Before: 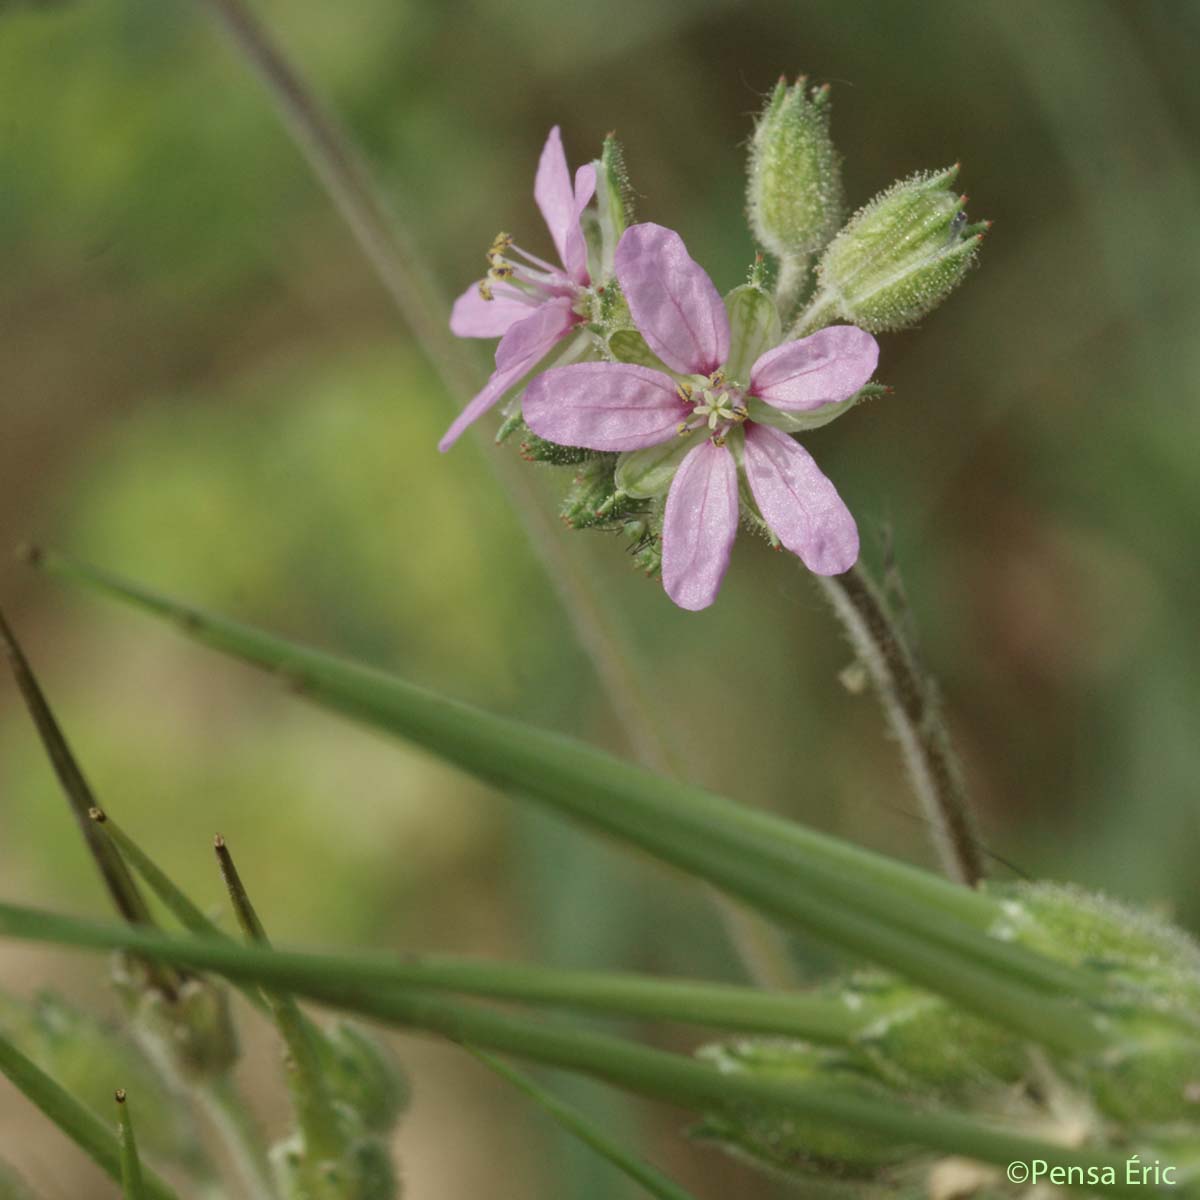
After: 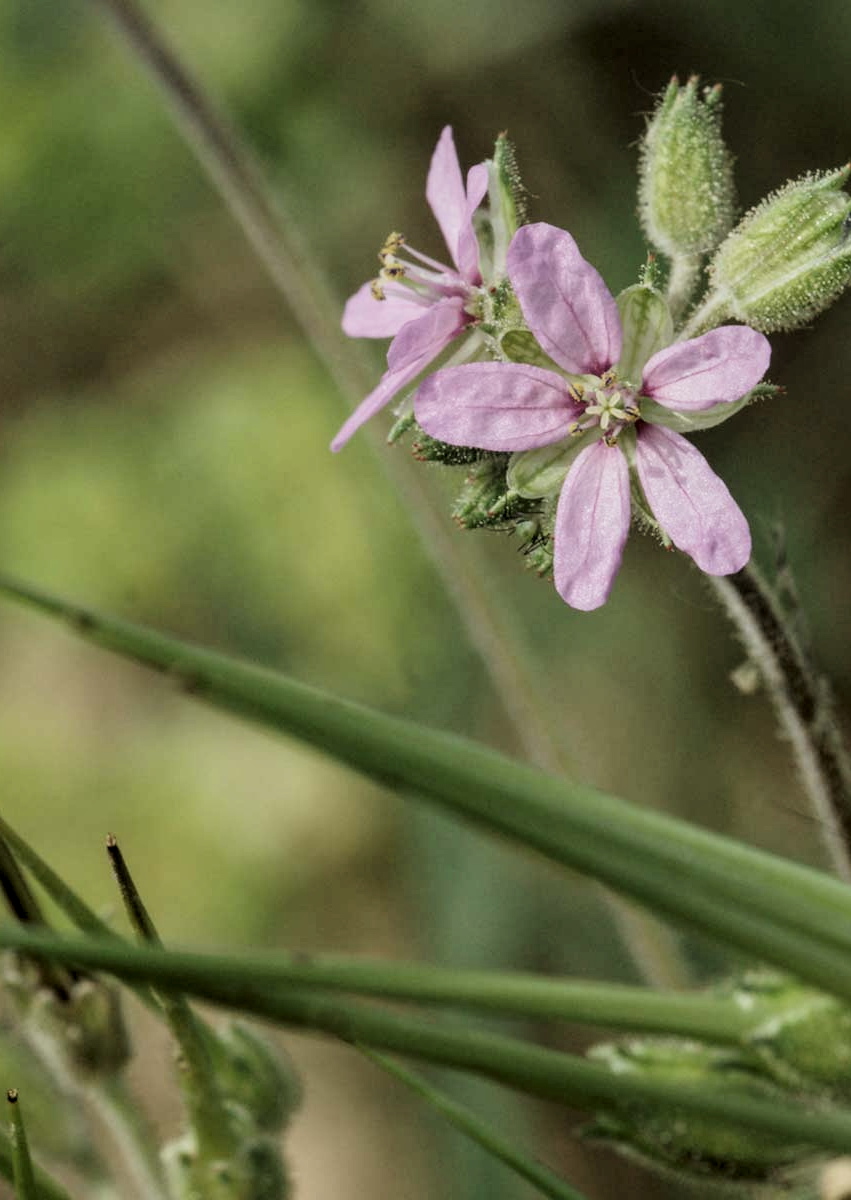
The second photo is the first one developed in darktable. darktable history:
filmic rgb: black relative exposure -5.15 EV, white relative exposure 3.52 EV, hardness 3.18, contrast 1.388, highlights saturation mix -49.62%
crop and rotate: left 9.016%, right 20.067%
local contrast: on, module defaults
